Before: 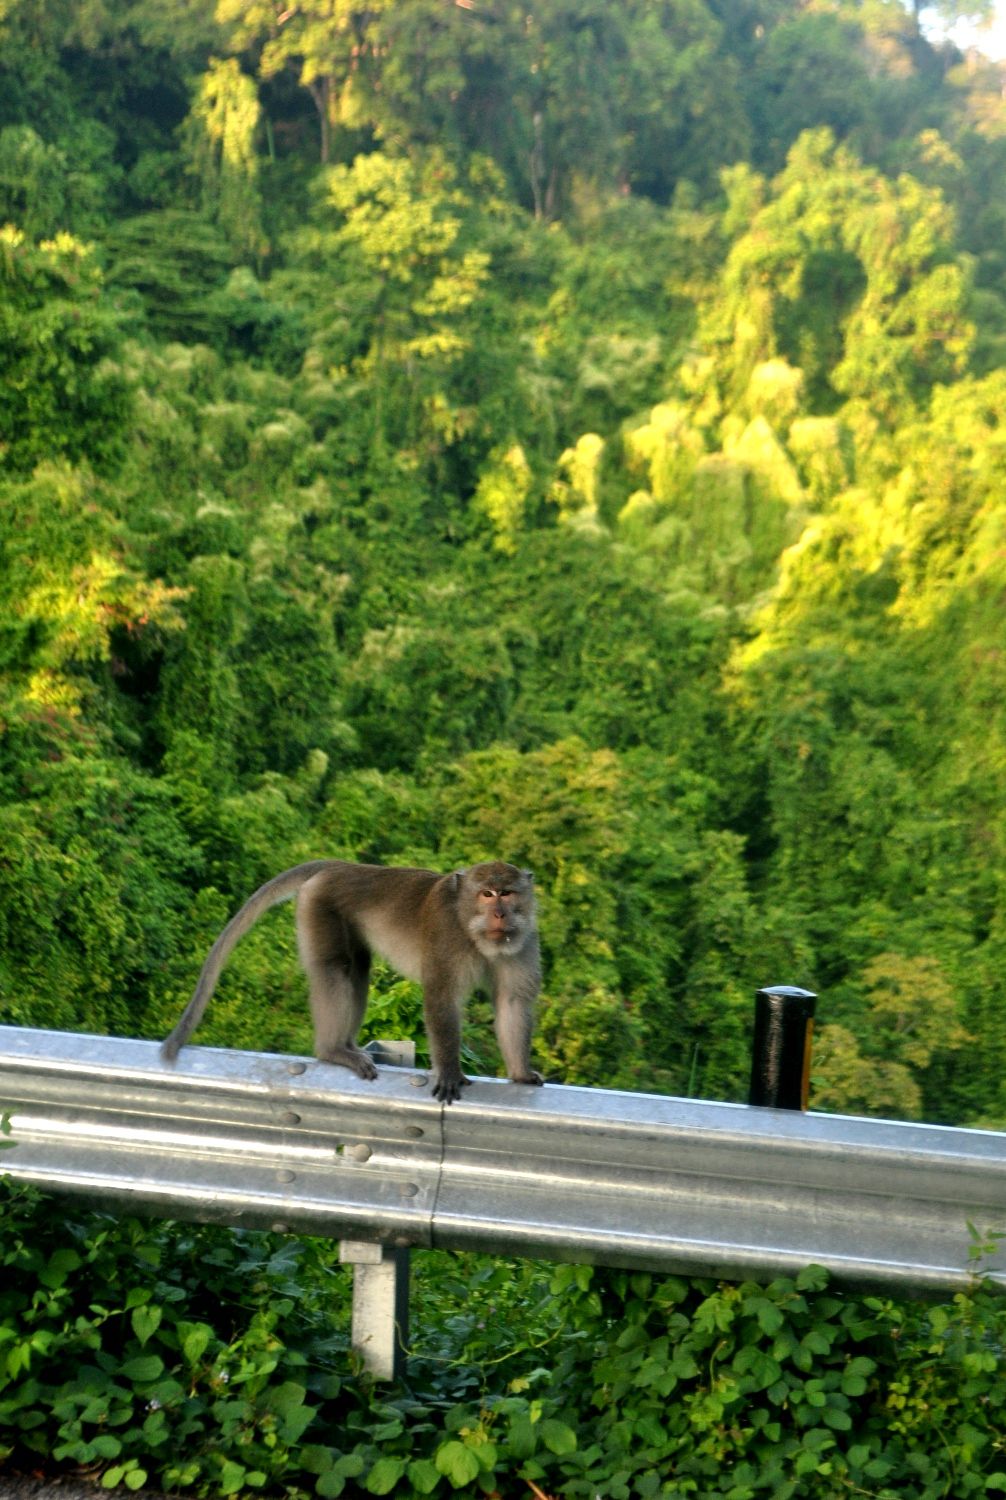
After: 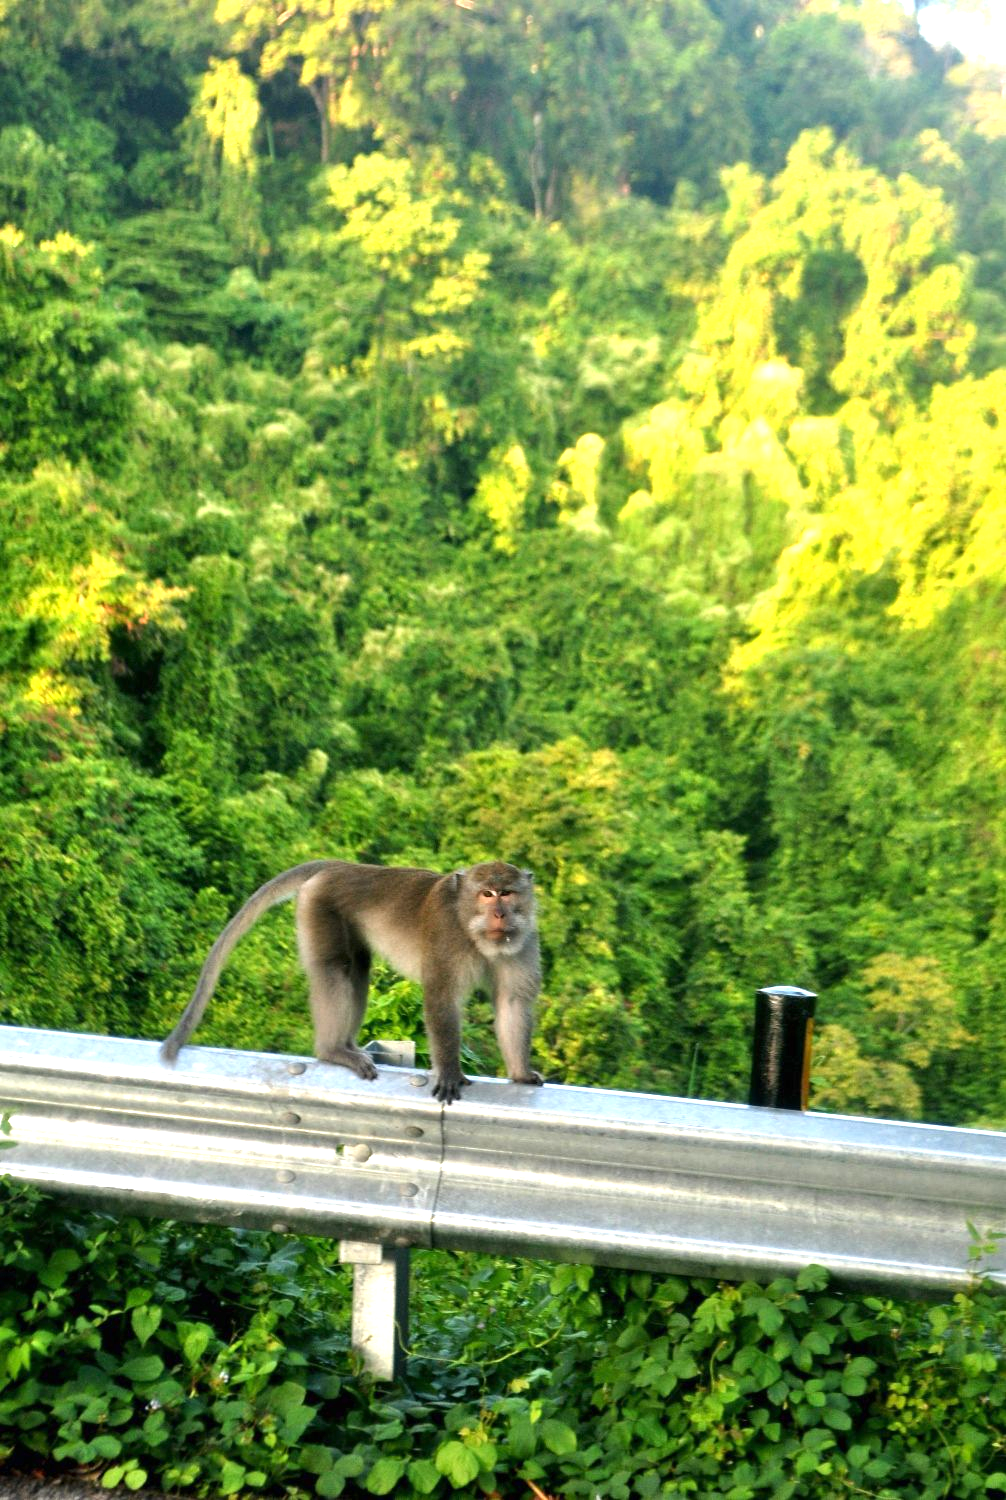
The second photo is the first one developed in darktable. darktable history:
exposure: black level correction 0, exposure 0.89 EV, compensate highlight preservation false
